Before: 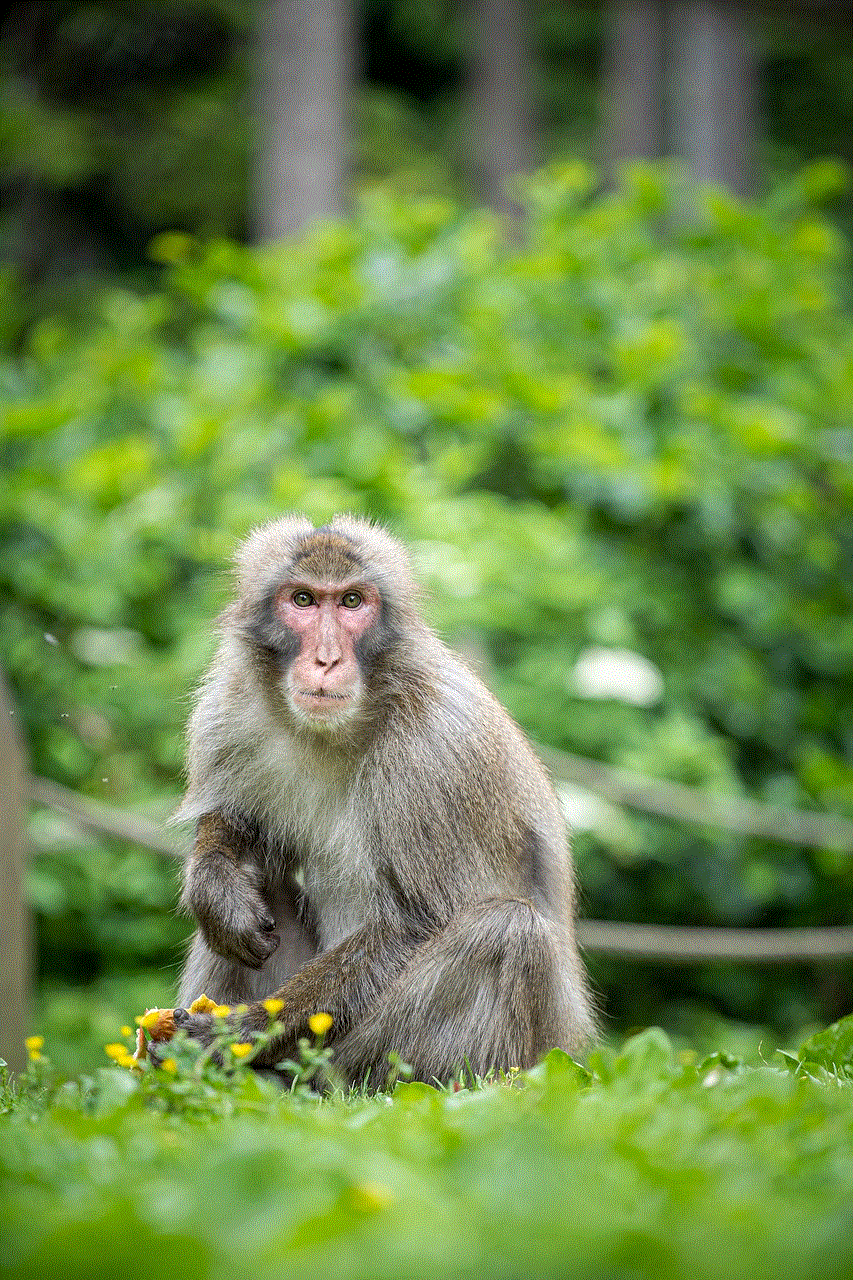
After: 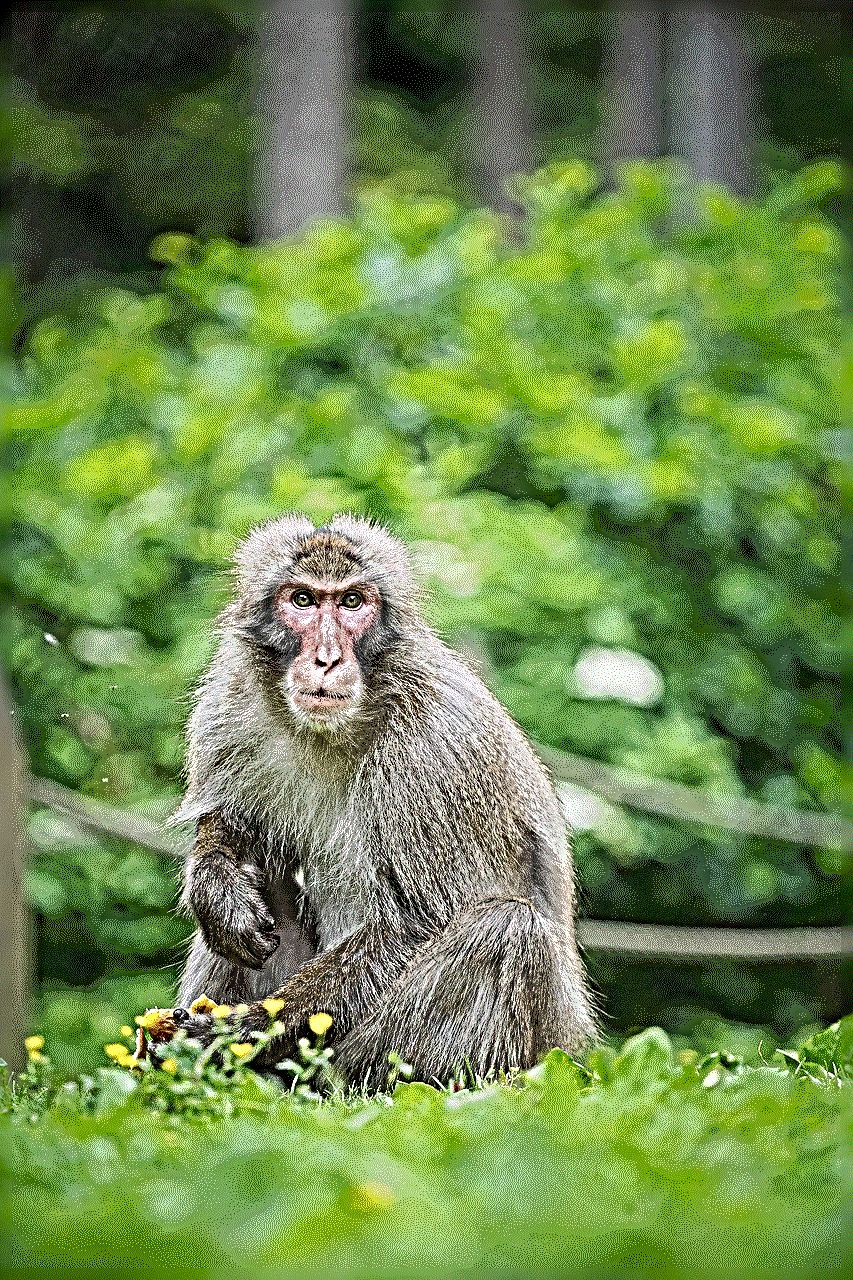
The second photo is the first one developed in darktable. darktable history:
sharpen: radius 6.3, amount 1.8, threshold 0
